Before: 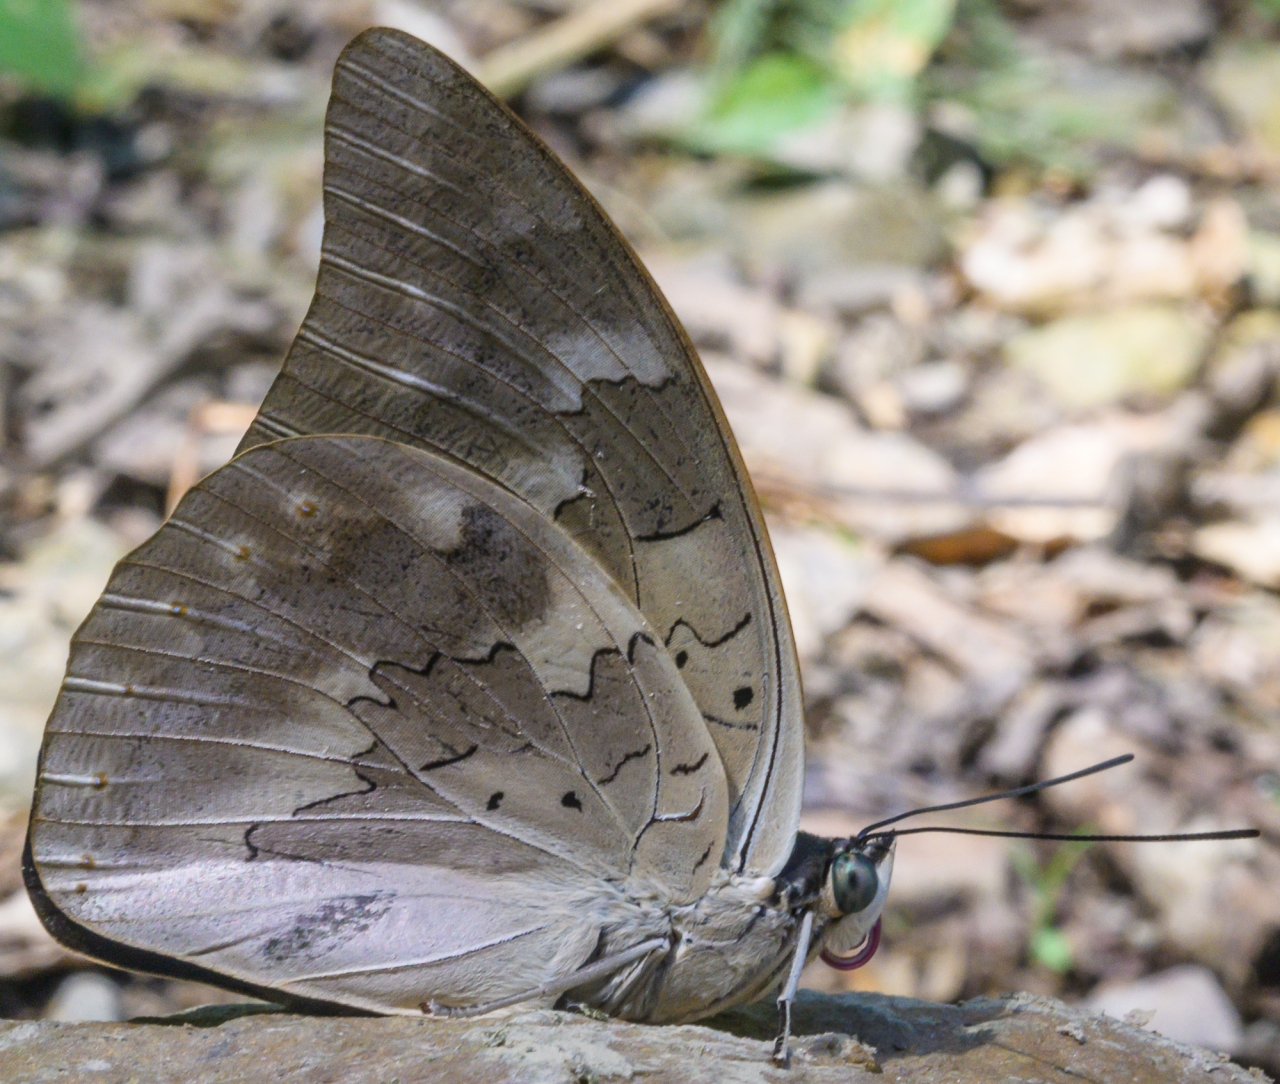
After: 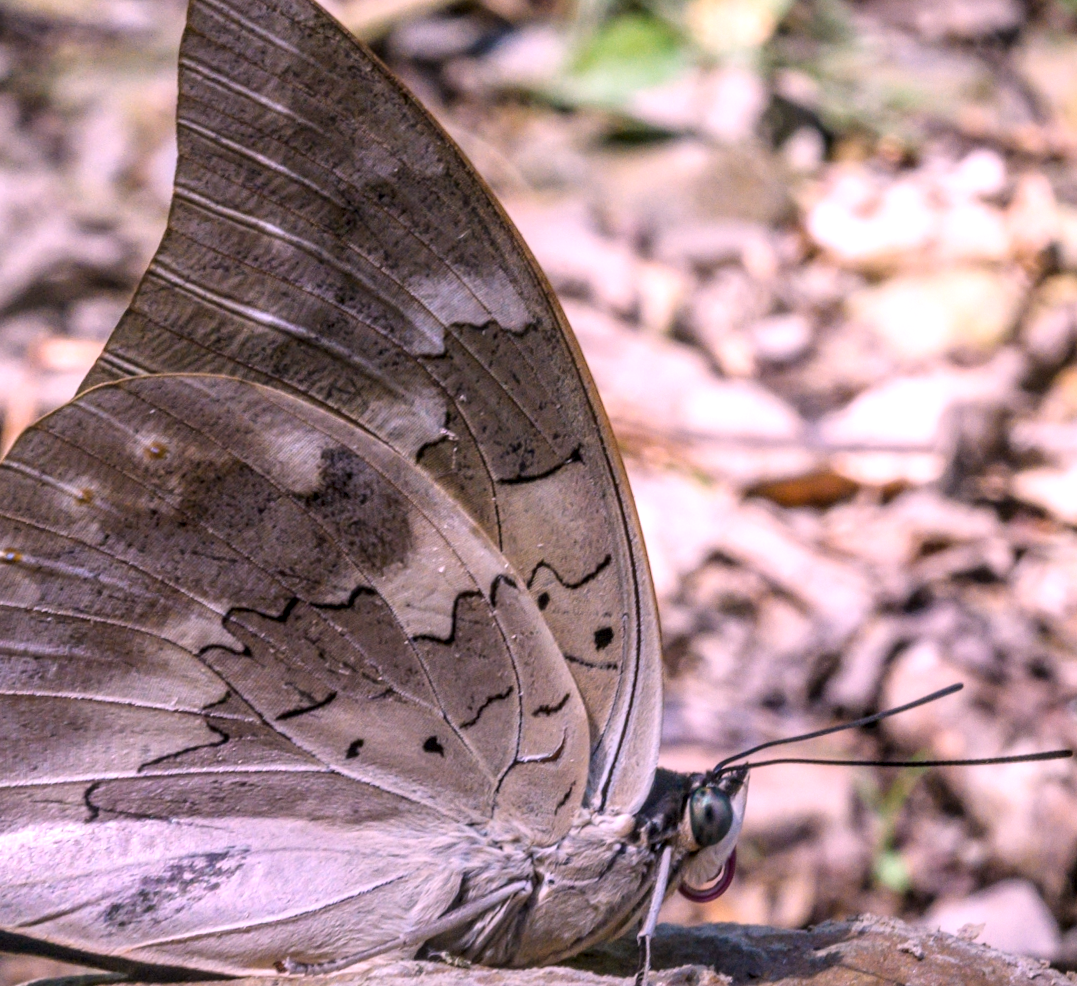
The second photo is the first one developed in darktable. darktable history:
crop and rotate: left 14.584%
white balance: red 1.188, blue 1.11
local contrast: detail 144%
rotate and perspective: rotation -0.013°, lens shift (vertical) -0.027, lens shift (horizontal) 0.178, crop left 0.016, crop right 0.989, crop top 0.082, crop bottom 0.918
